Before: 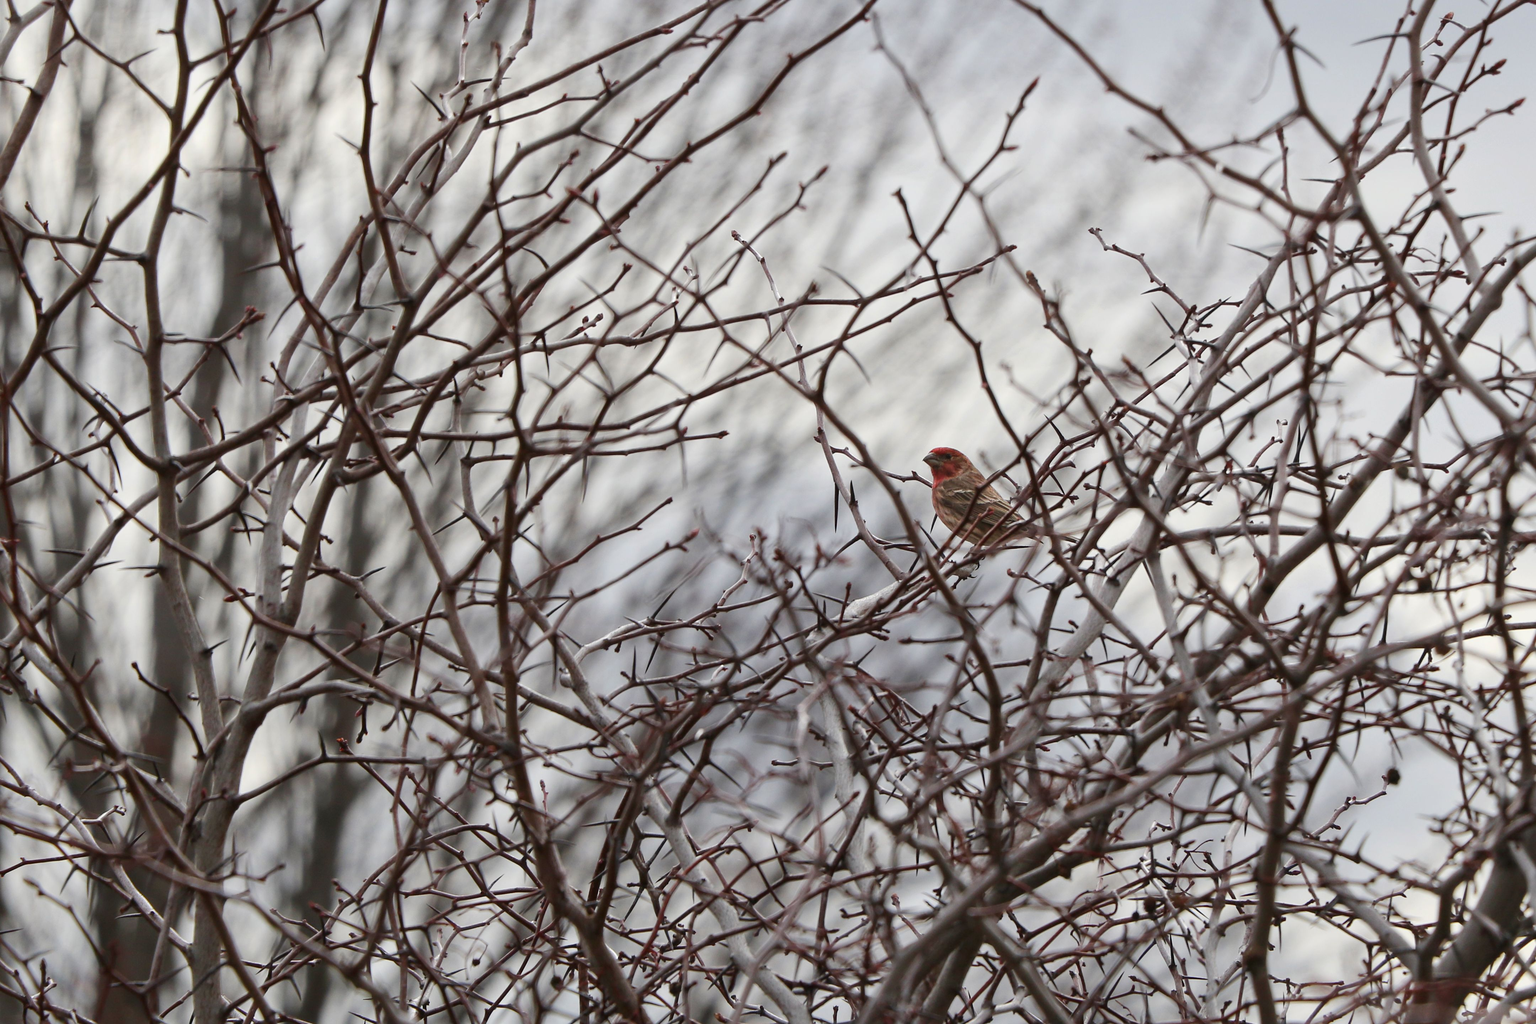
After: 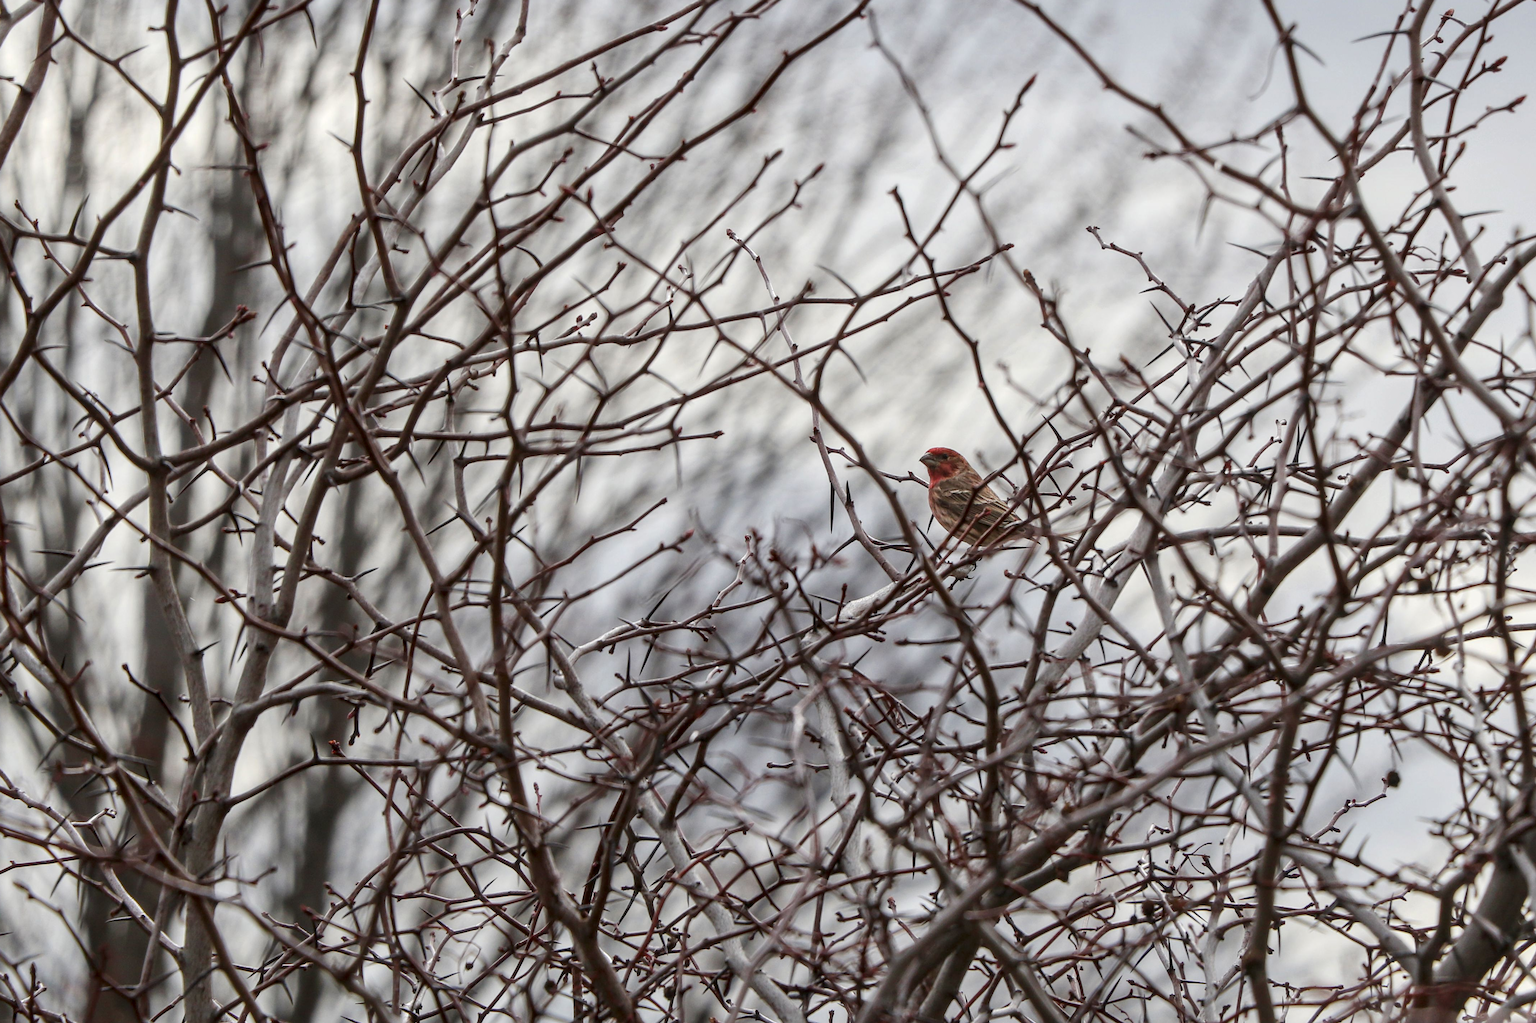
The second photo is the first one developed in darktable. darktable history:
local contrast: detail 130%
crop and rotate: left 0.72%, top 0.369%, bottom 0.385%
